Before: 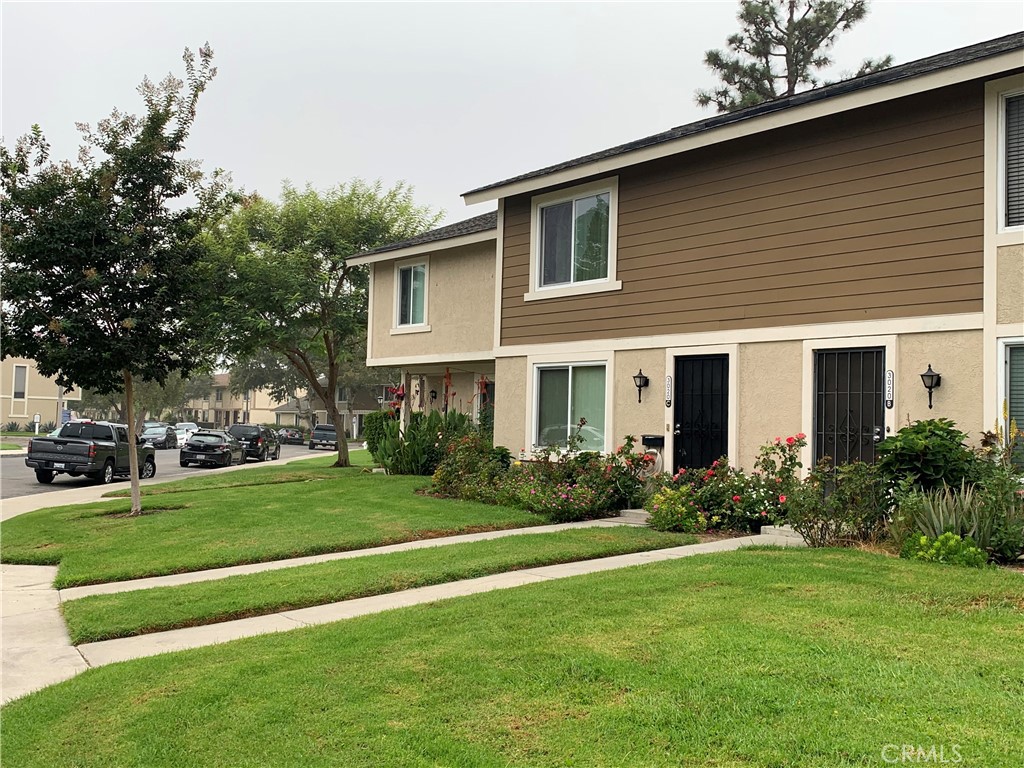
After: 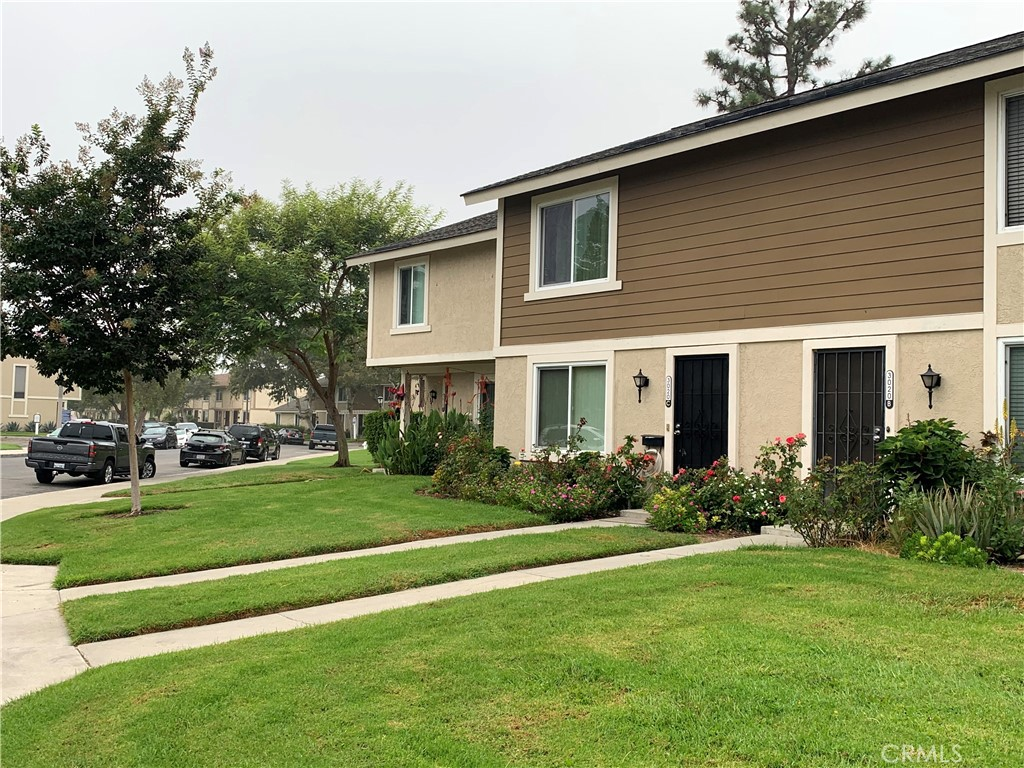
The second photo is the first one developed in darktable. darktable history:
shadows and highlights: shadows 11.74, white point adjustment 1.34, highlights -0.962, soften with gaussian
